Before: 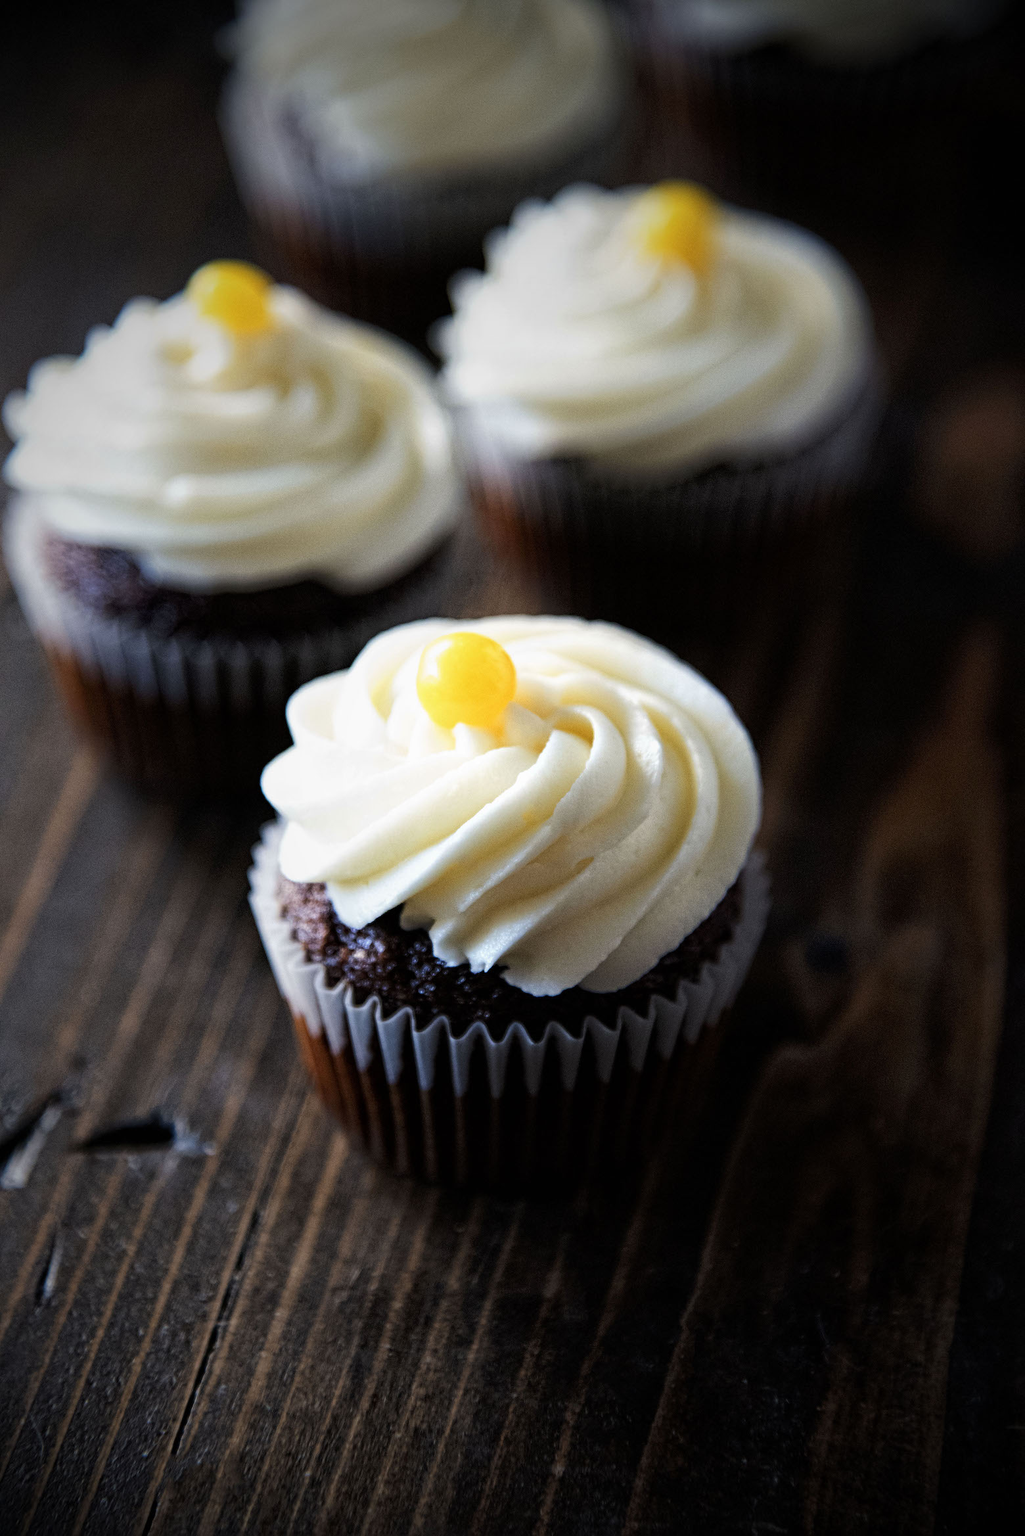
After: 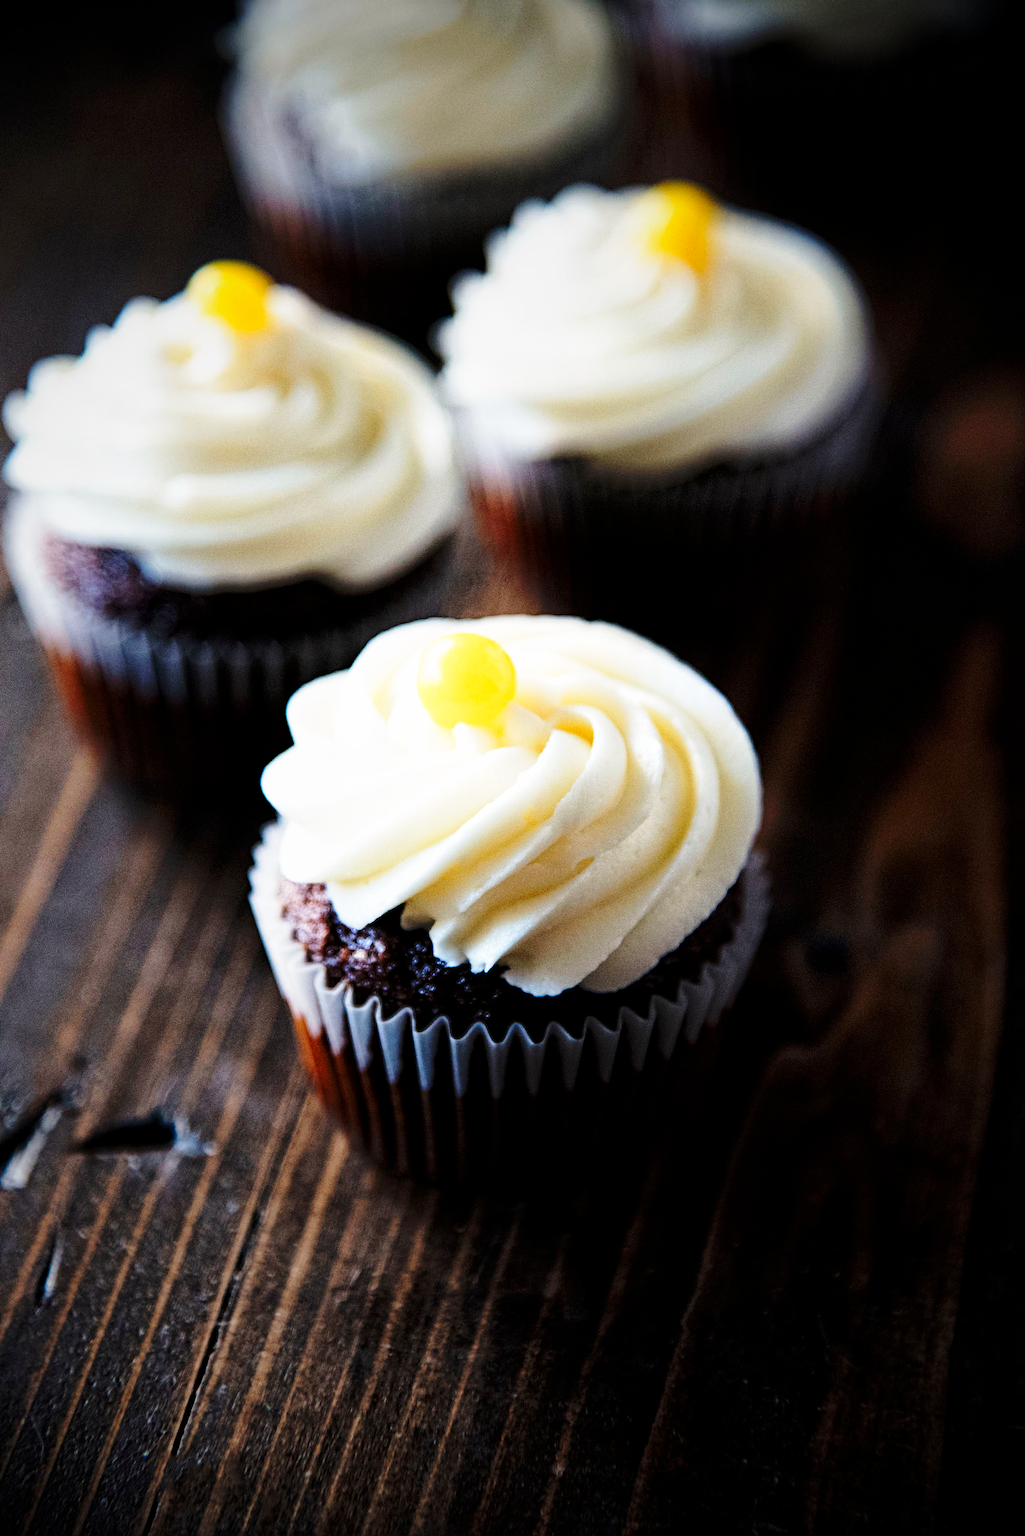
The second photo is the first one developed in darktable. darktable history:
base curve: curves: ch0 [(0, 0) (0.028, 0.03) (0.121, 0.232) (0.46, 0.748) (0.859, 0.968) (1, 1)], preserve colors none
exposure: exposure -0.011 EV, compensate highlight preservation false
